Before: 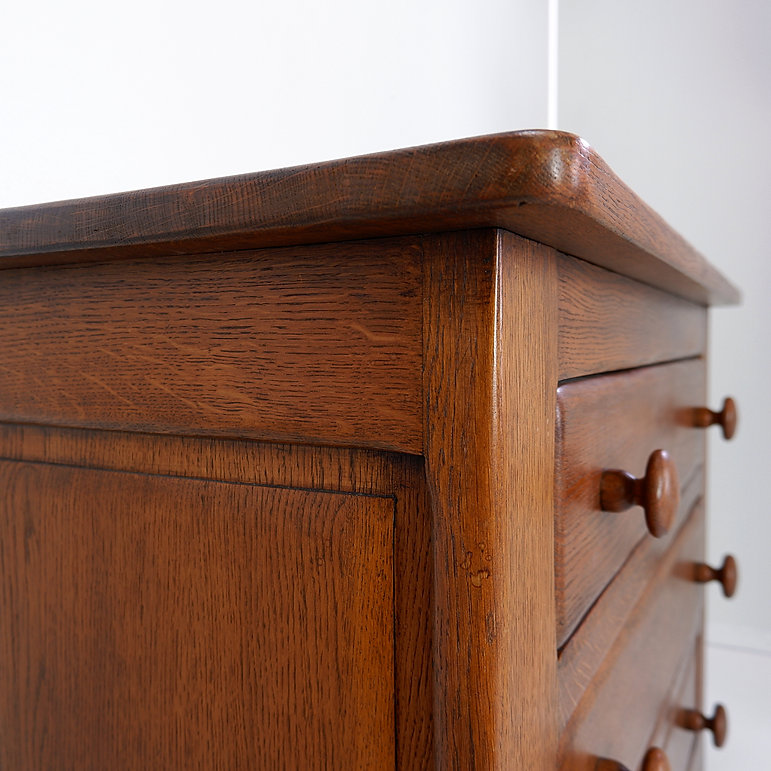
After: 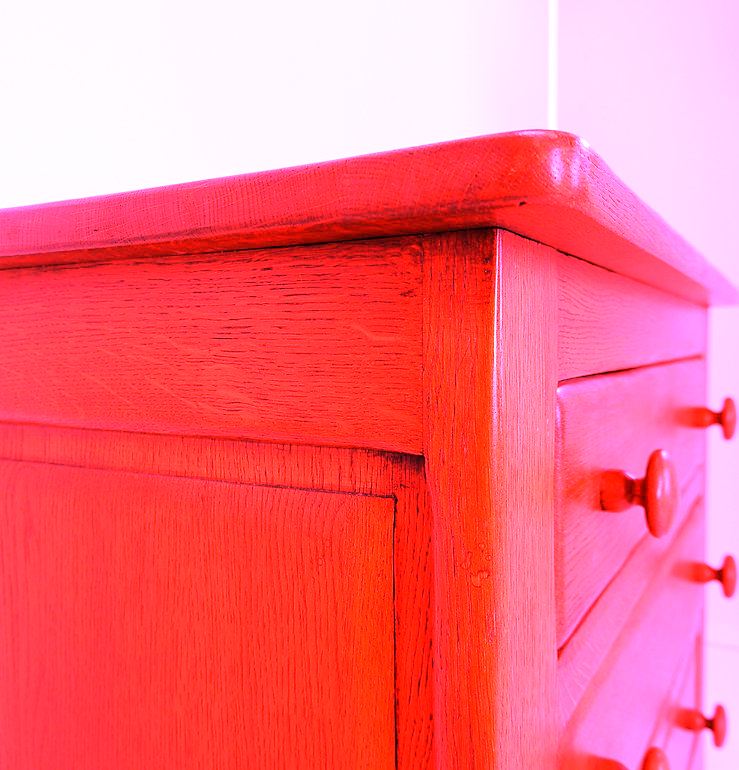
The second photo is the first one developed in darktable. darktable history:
crop: right 4.126%, bottom 0.031%
white balance: red 4.26, blue 1.802
